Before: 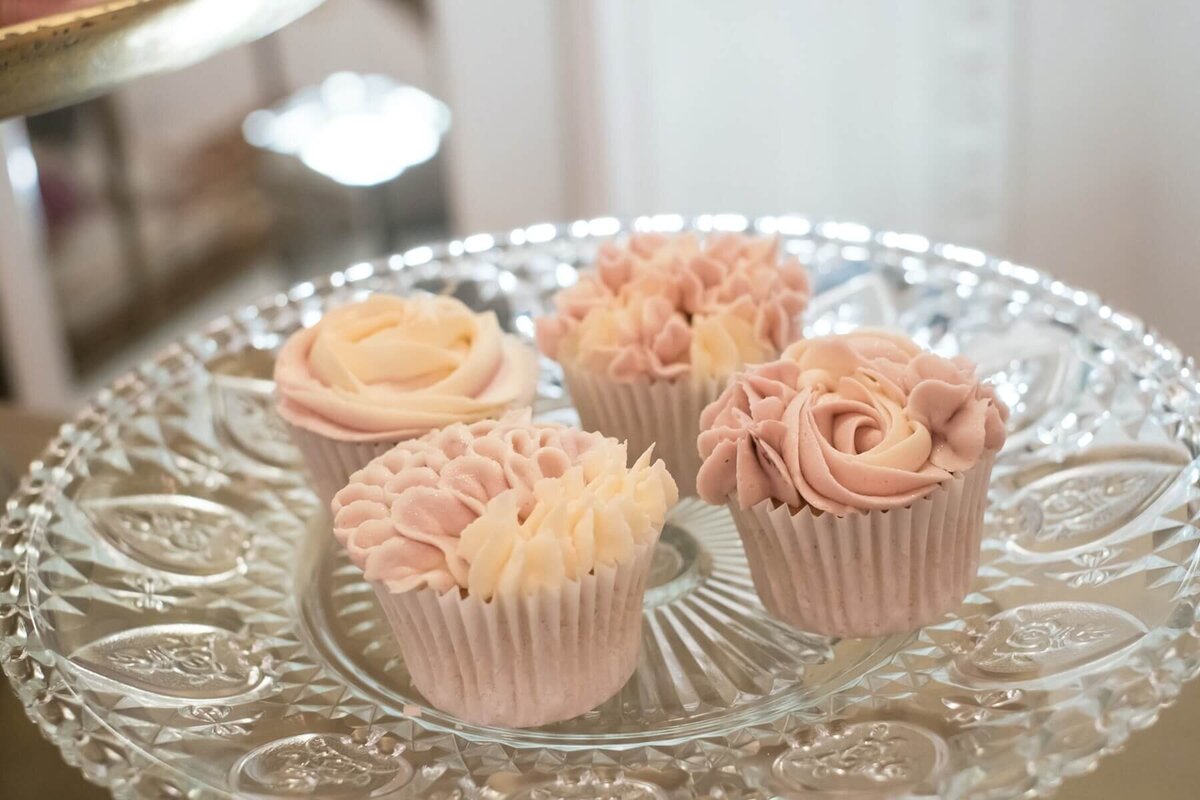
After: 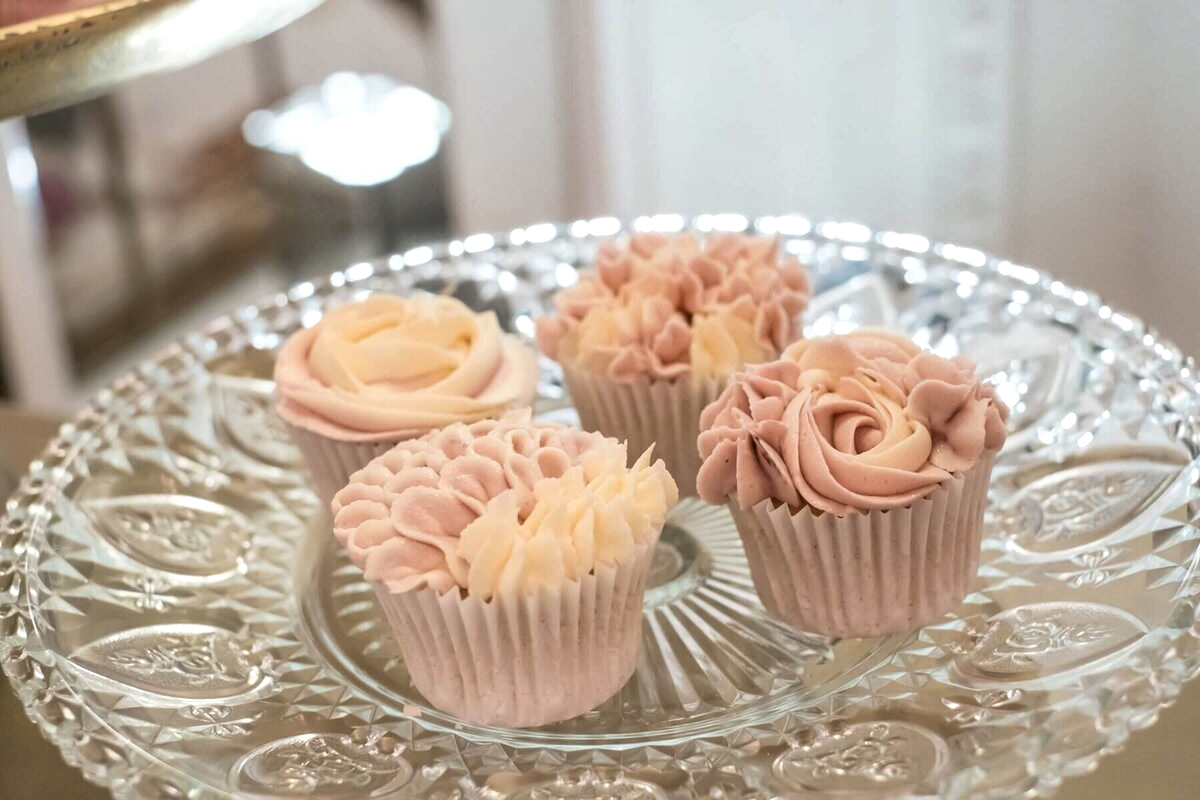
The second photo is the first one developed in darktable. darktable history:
local contrast: on, module defaults
contrast brightness saturation: brightness 0.154
shadows and highlights: radius 262.58, soften with gaussian
exposure: black level correction 0, compensate exposure bias true, compensate highlight preservation false
